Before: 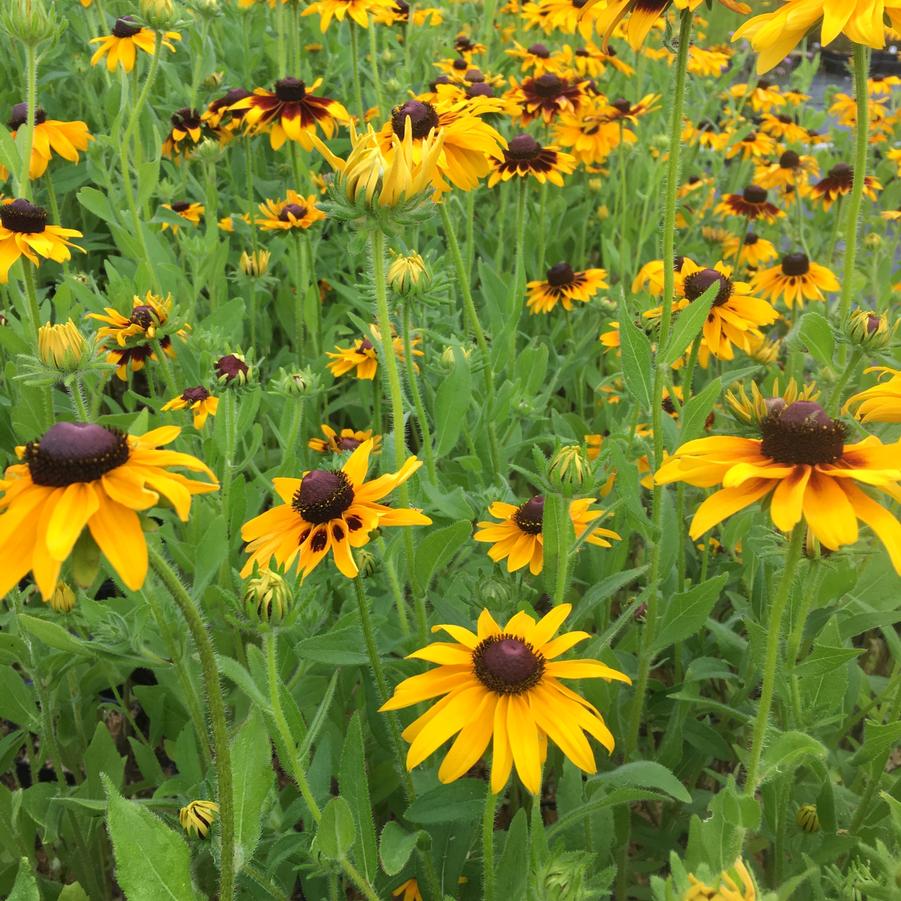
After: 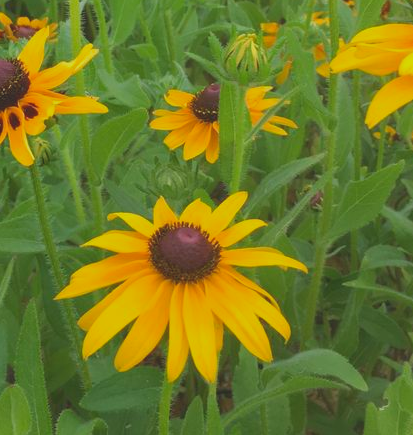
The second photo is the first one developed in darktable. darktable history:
crop: left 35.976%, top 45.819%, right 18.162%, bottom 5.807%
contrast brightness saturation: contrast -0.28
